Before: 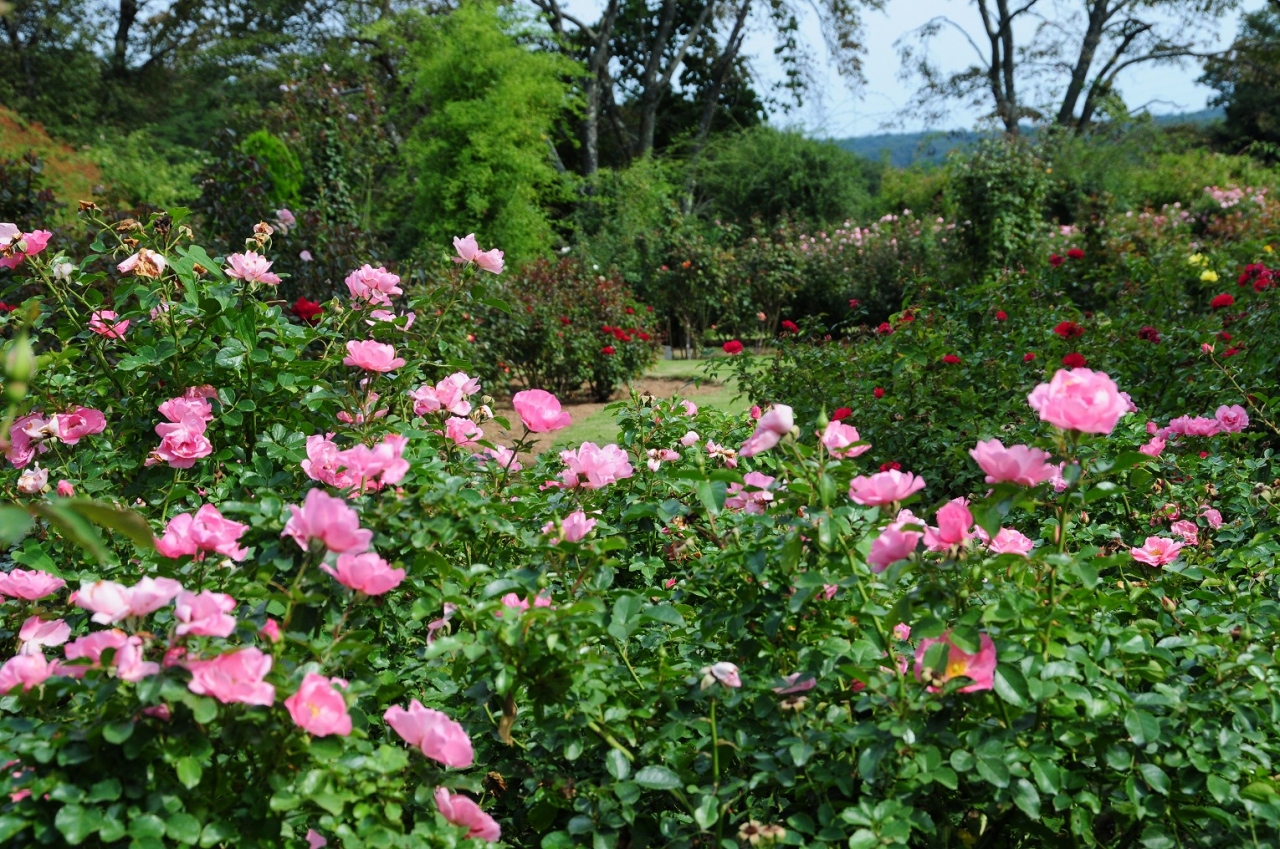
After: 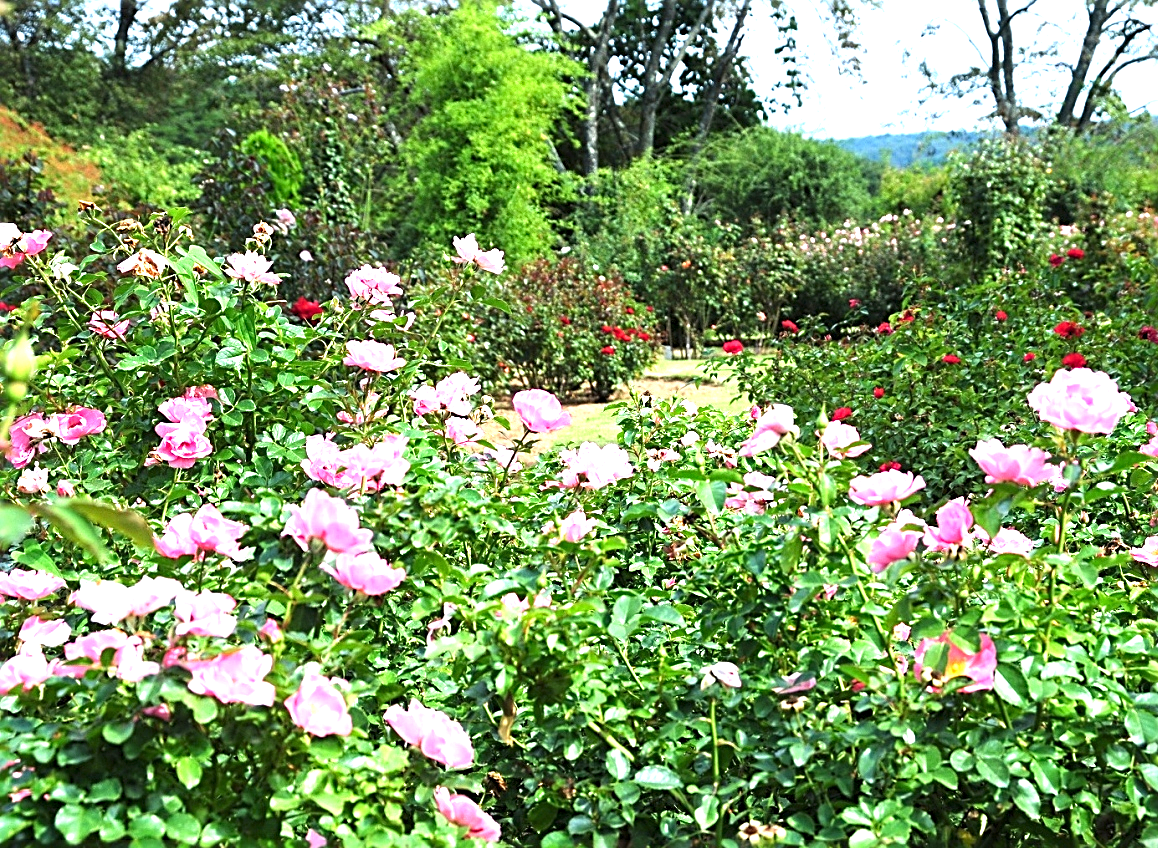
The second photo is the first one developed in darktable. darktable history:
sharpen: radius 2.838, amount 0.712
crop: right 9.51%, bottom 0.038%
exposure: black level correction 0, exposure 1.449 EV, compensate highlight preservation false
levels: black 0.099%, levels [0, 0.474, 0.947]
